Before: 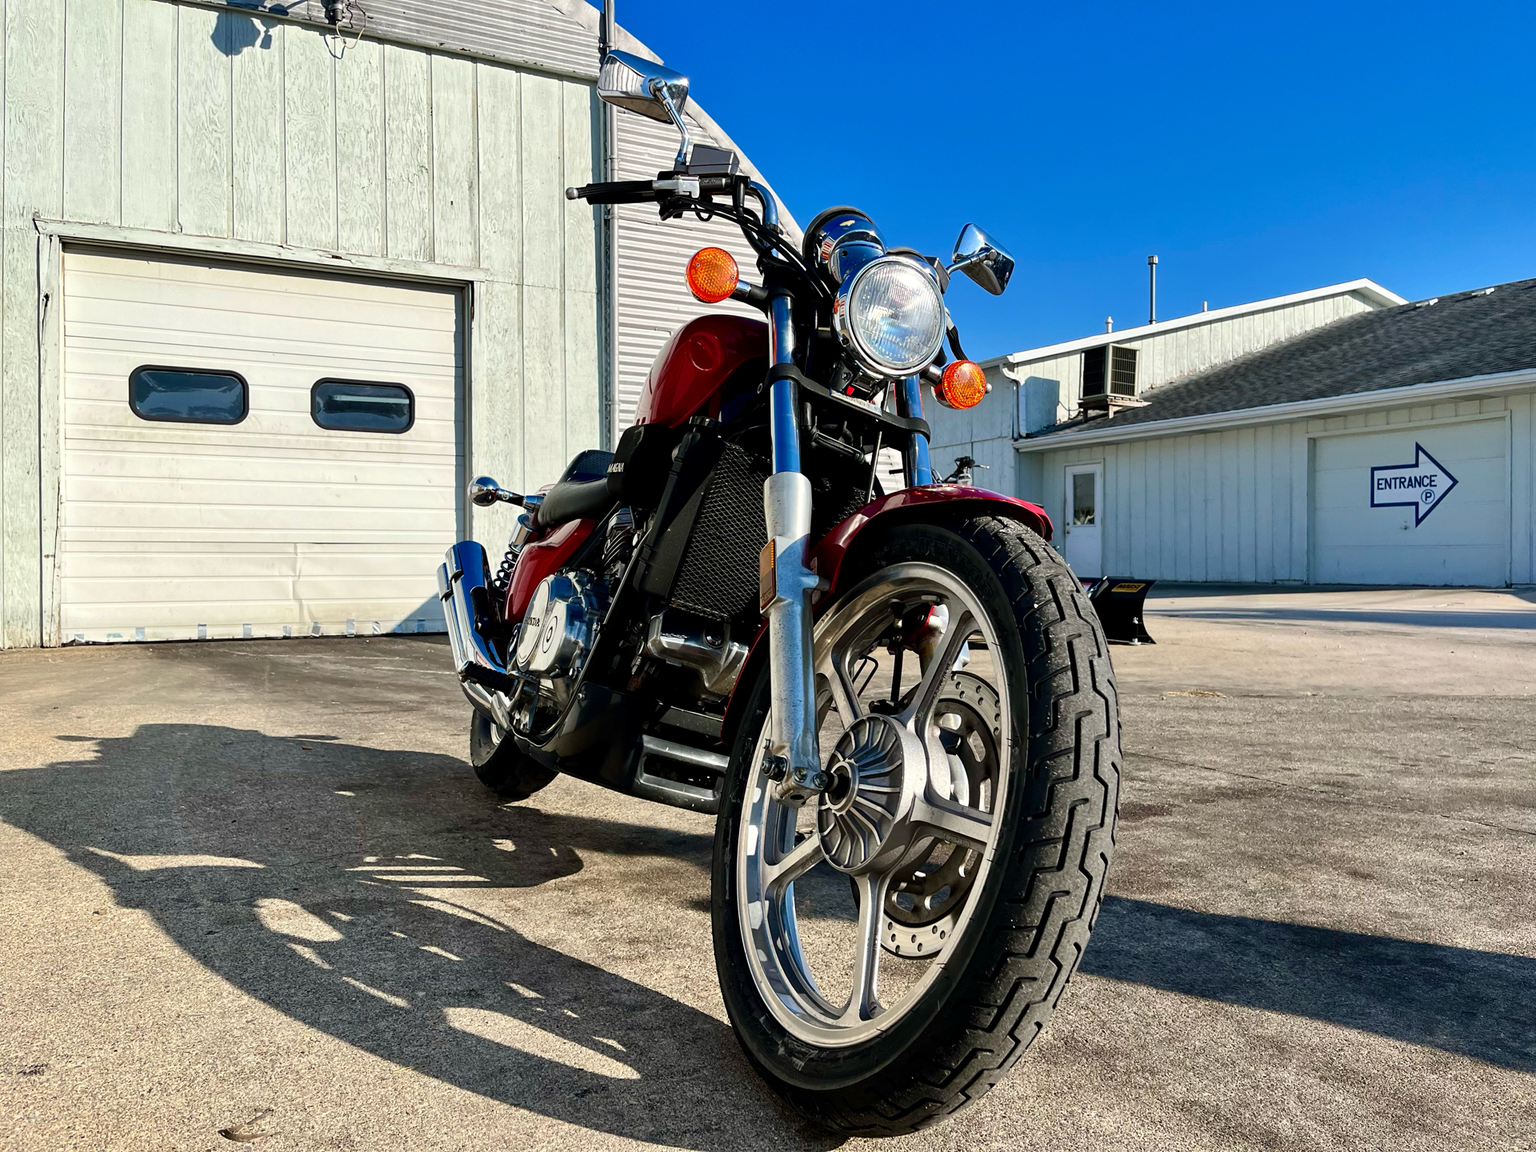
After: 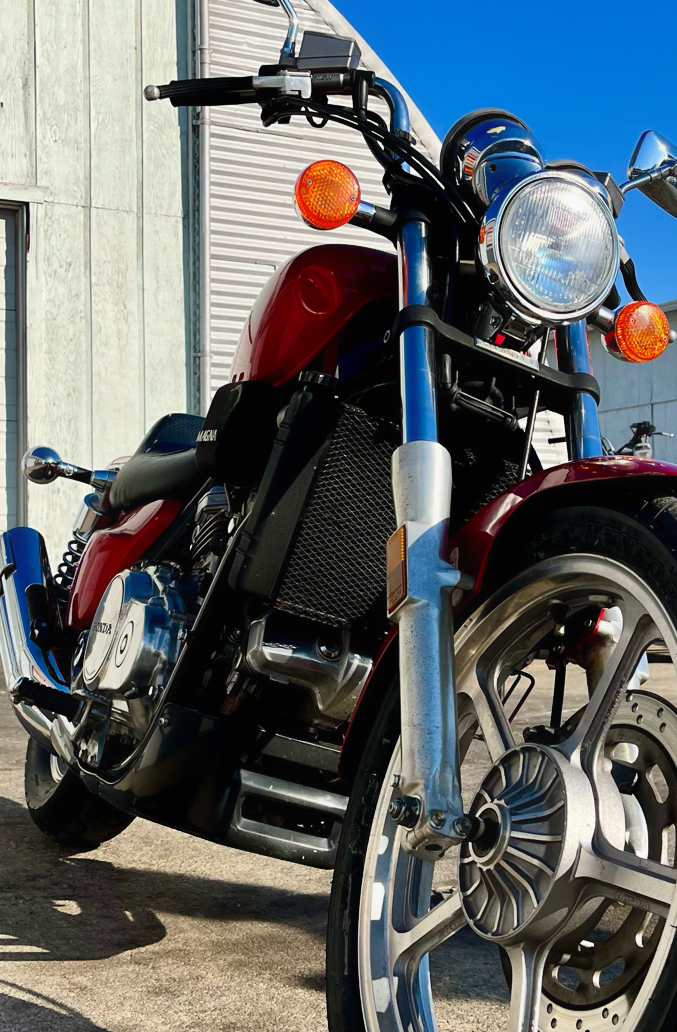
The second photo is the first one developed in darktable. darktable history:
contrast equalizer: octaves 7, y [[0.5, 0.542, 0.583, 0.625, 0.667, 0.708], [0.5 ×6], [0.5 ×6], [0, 0.033, 0.067, 0.1, 0.133, 0.167], [0, 0.05, 0.1, 0.15, 0.2, 0.25]], mix -0.309
crop and rotate: left 29.36%, top 10.364%, right 35.364%, bottom 17.967%
color correction: highlights b* 0.05
